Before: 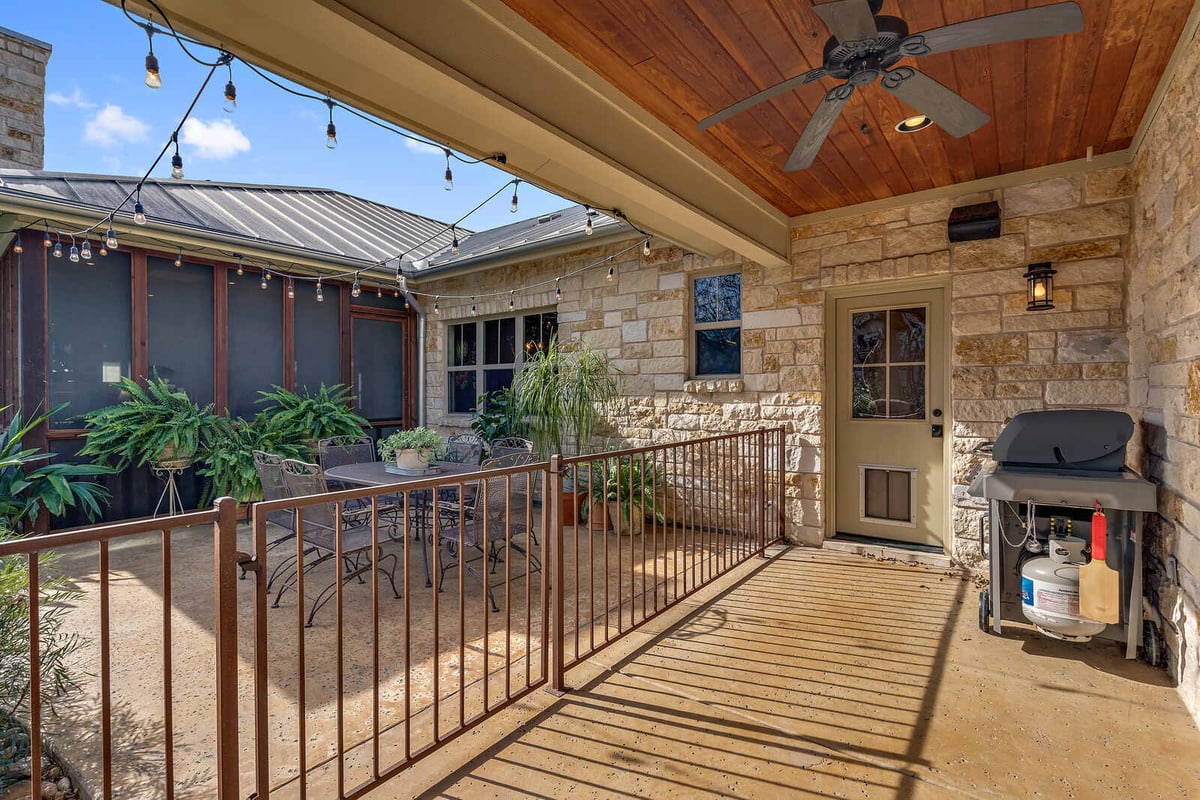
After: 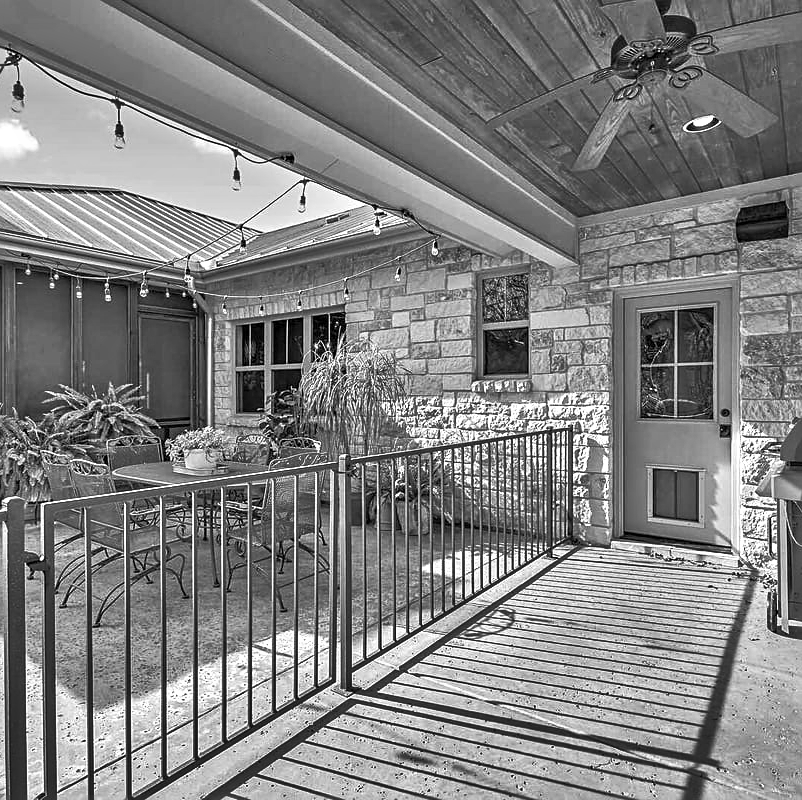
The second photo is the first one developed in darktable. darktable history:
tone equalizer: -8 EV 2 EV, -7 EV 2 EV, -6 EV 2 EV, -5 EV 2 EV, -4 EV 2 EV, -3 EV 1.5 EV, -2 EV 1 EV, -1 EV 0.5 EV
exposure: exposure 0.081 EV, compensate highlight preservation false
crop and rotate: left 17.732%, right 15.423%
monochrome: on, module defaults
shadows and highlights: radius 108.52, shadows 40.68, highlights -72.88, low approximation 0.01, soften with gaussian
sharpen: on, module defaults
color balance rgb: perceptual saturation grading › highlights -31.88%, perceptual saturation grading › mid-tones 5.8%, perceptual saturation grading › shadows 18.12%, perceptual brilliance grading › highlights 3.62%, perceptual brilliance grading › mid-tones -18.12%, perceptual brilliance grading › shadows -41.3%
